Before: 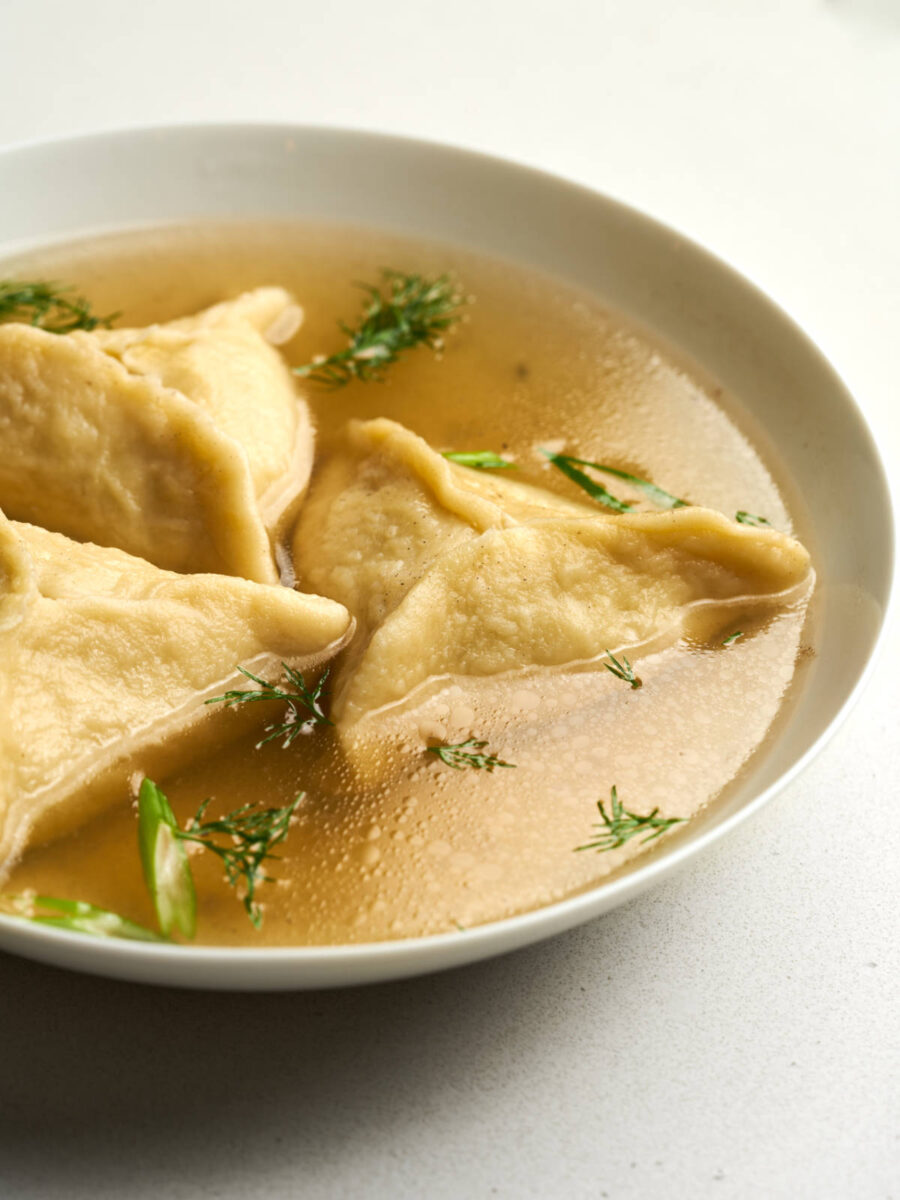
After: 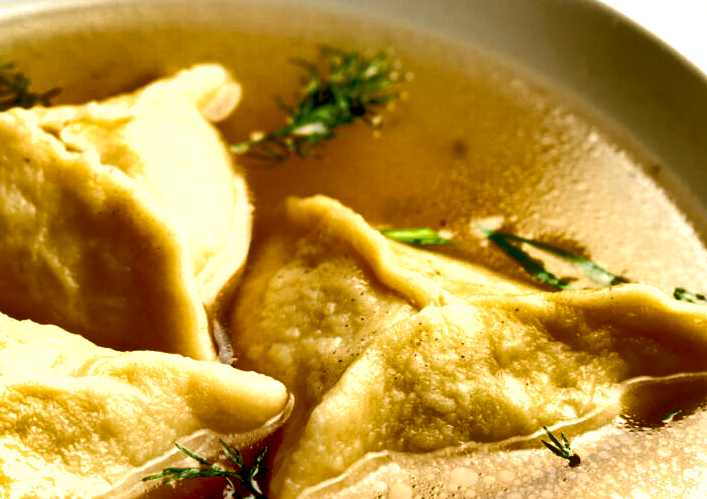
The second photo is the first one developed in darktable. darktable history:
shadows and highlights: white point adjustment 0.104, highlights -70.53, soften with gaussian
exposure: black level correction 0.04, exposure 0.498 EV, compensate highlight preservation false
crop: left 6.966%, top 18.641%, right 14.386%, bottom 39.764%
